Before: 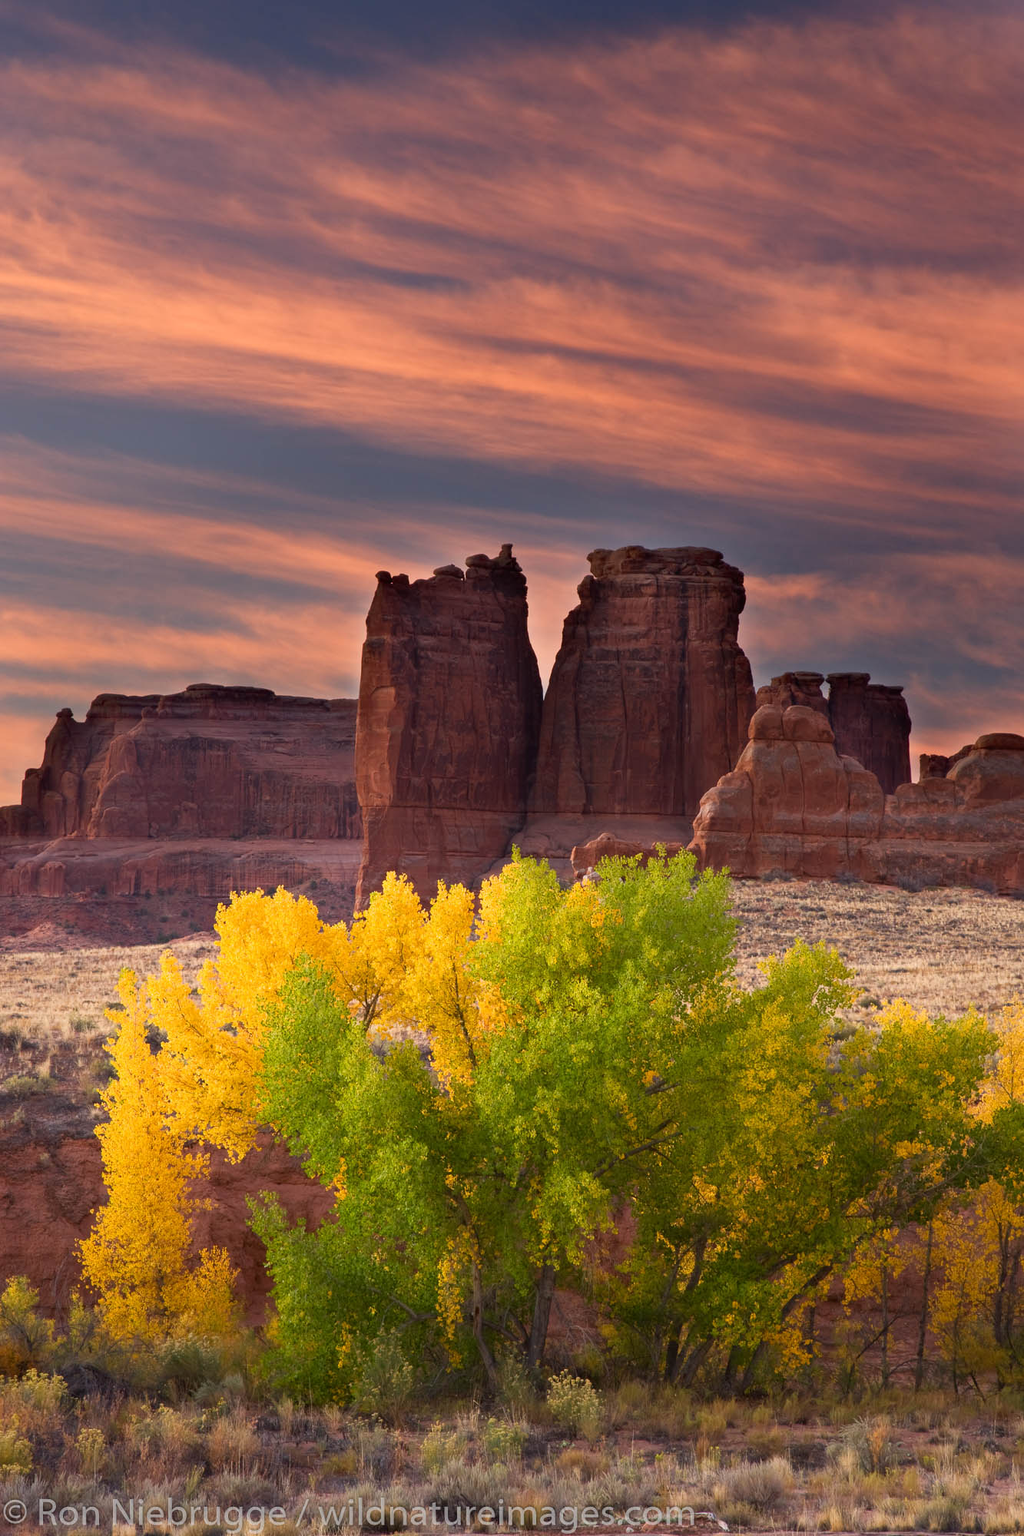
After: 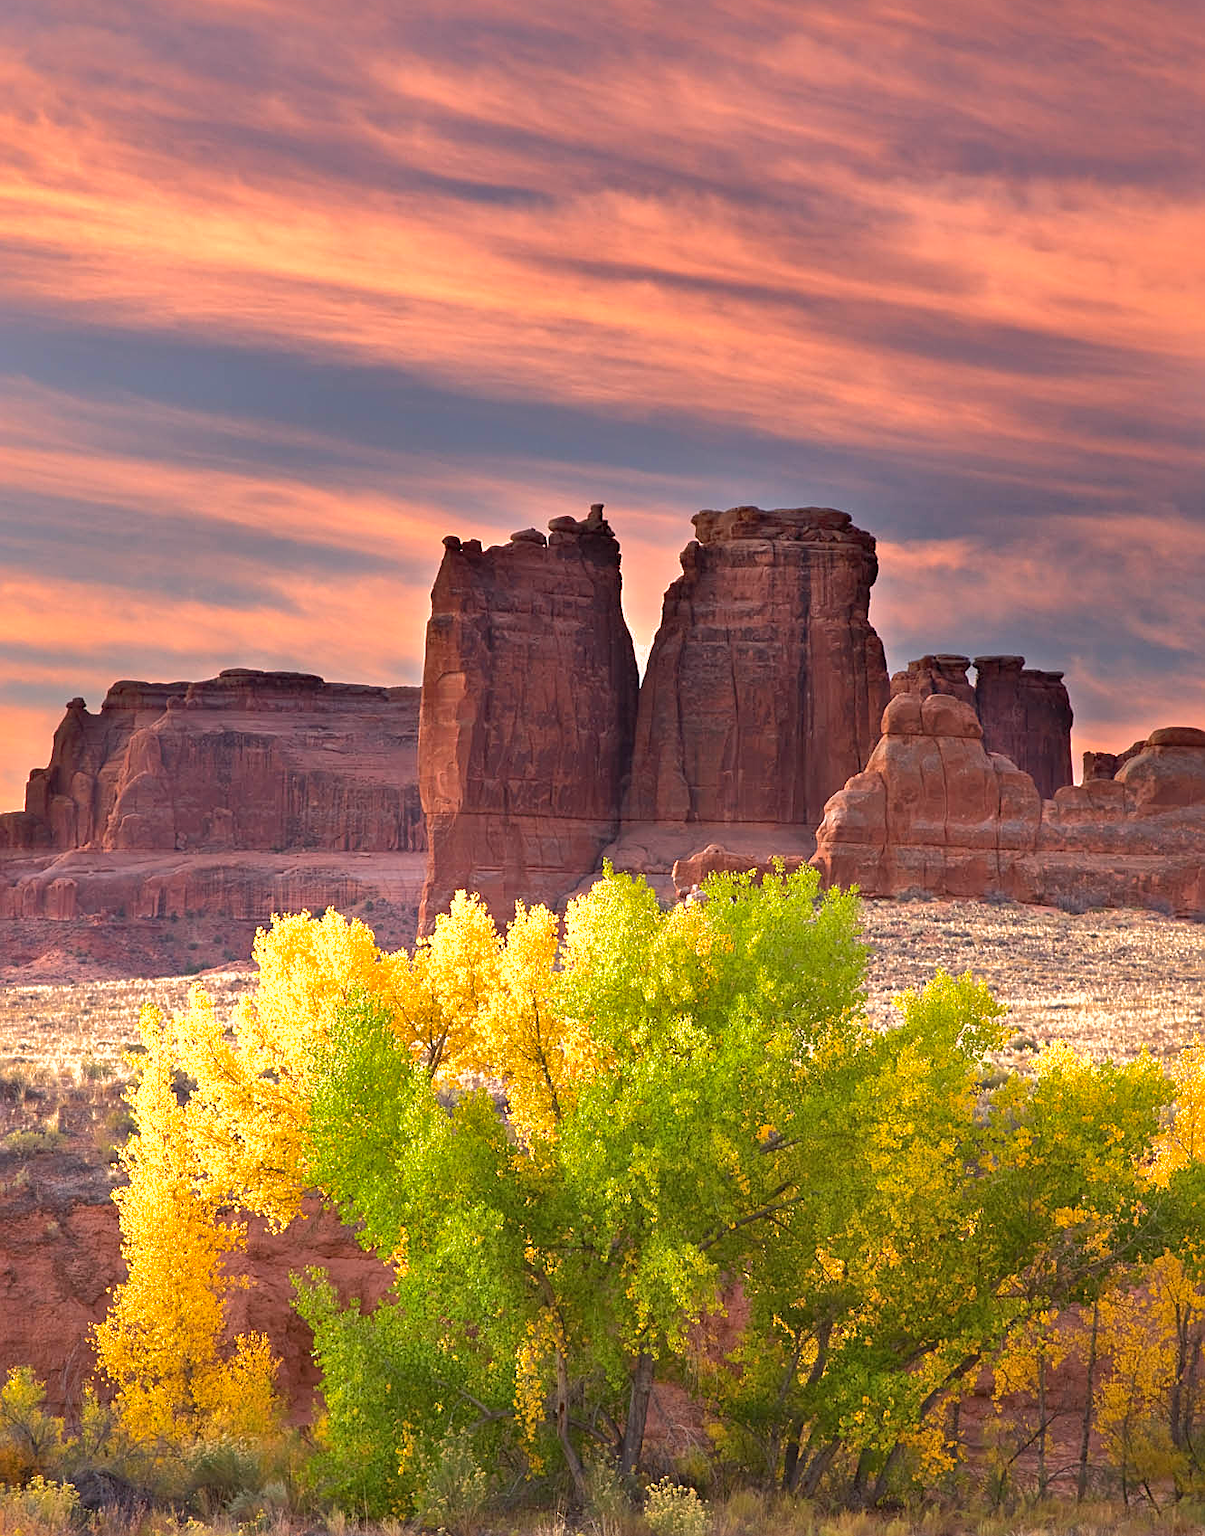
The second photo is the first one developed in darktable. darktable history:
exposure: black level correction 0, exposure 0.849 EV, compensate highlight preservation false
sharpen: on, module defaults
crop: top 7.585%, bottom 7.489%
shadows and highlights: shadows 39.7, highlights -60.02
